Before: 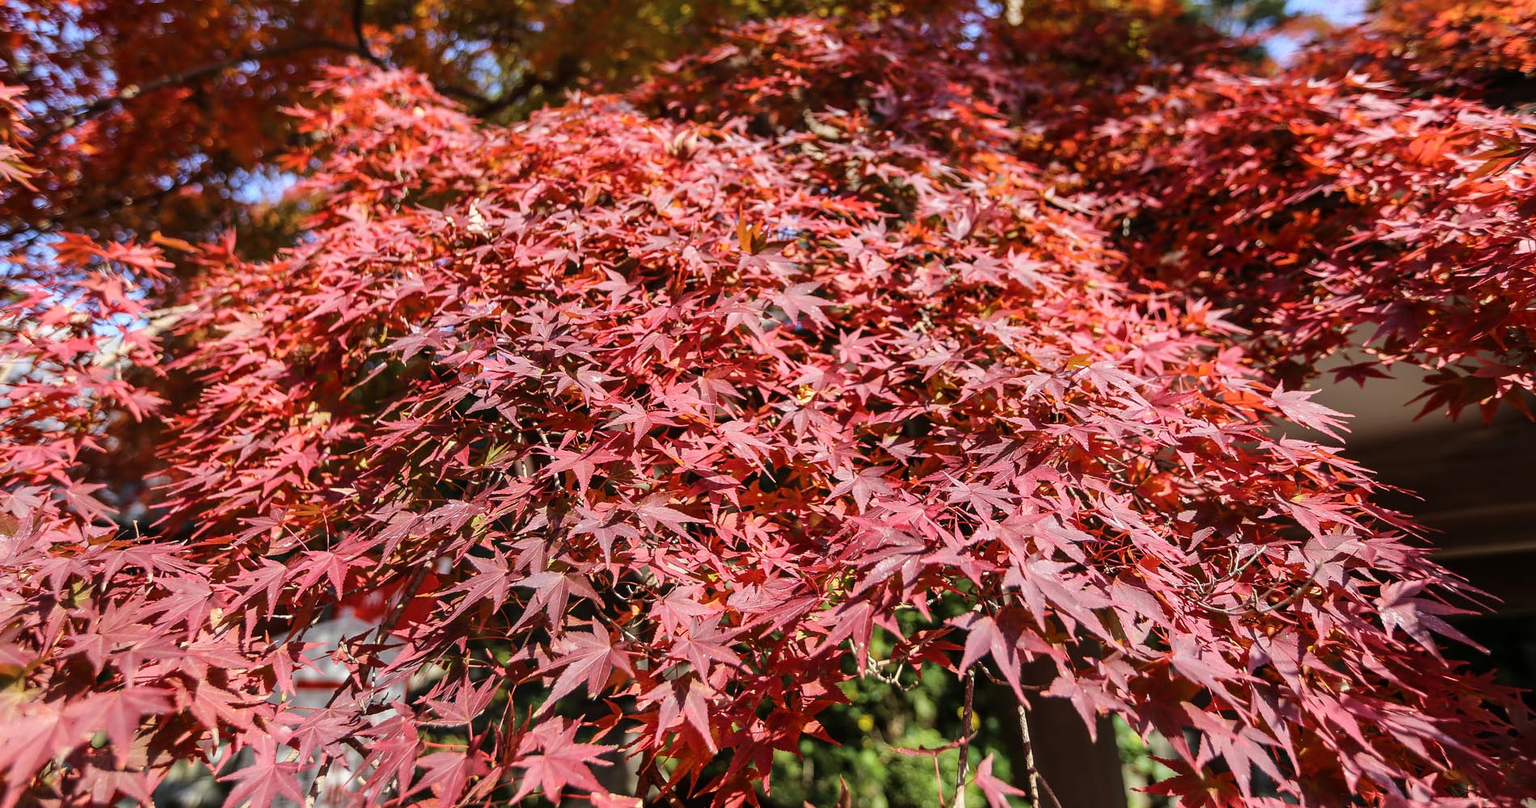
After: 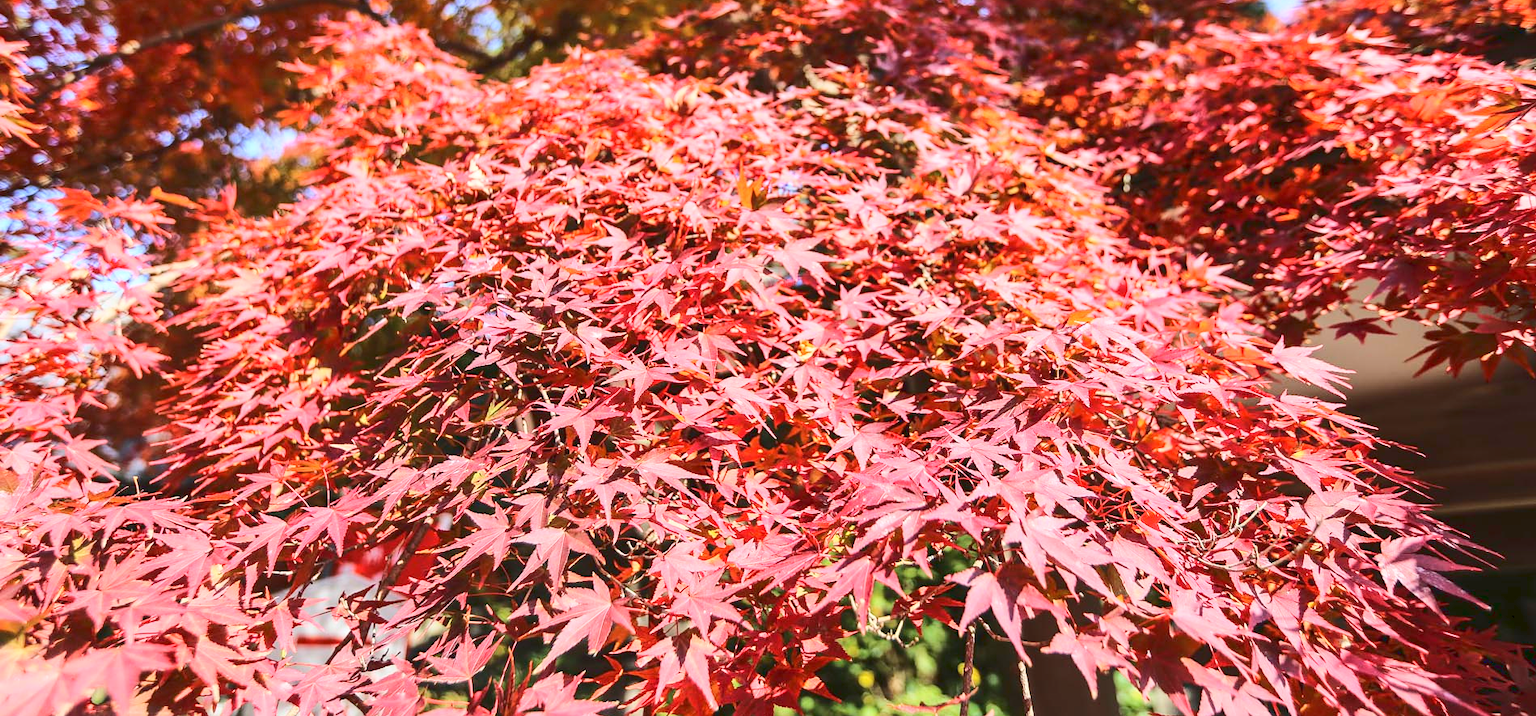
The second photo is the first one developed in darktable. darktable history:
base curve: curves: ch0 [(0, 0.007) (0.028, 0.063) (0.121, 0.311) (0.46, 0.743) (0.859, 0.957) (1, 1)]
crop and rotate: top 5.55%, bottom 5.755%
